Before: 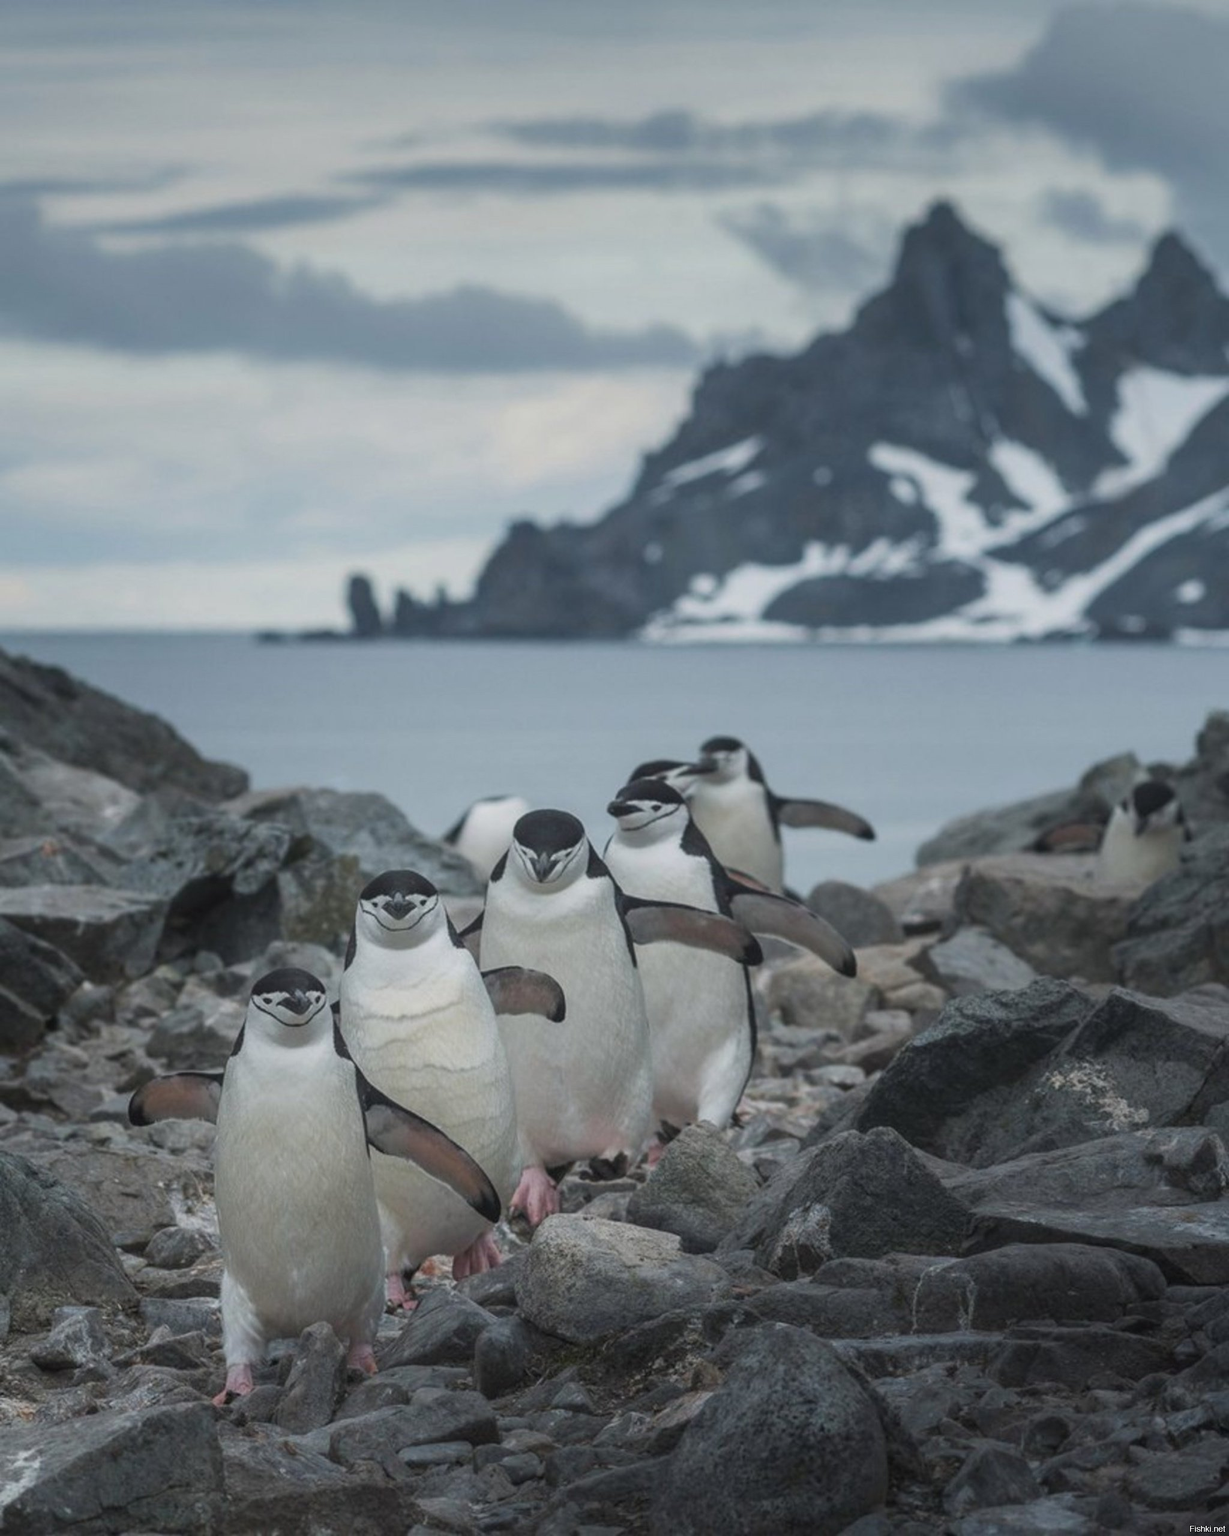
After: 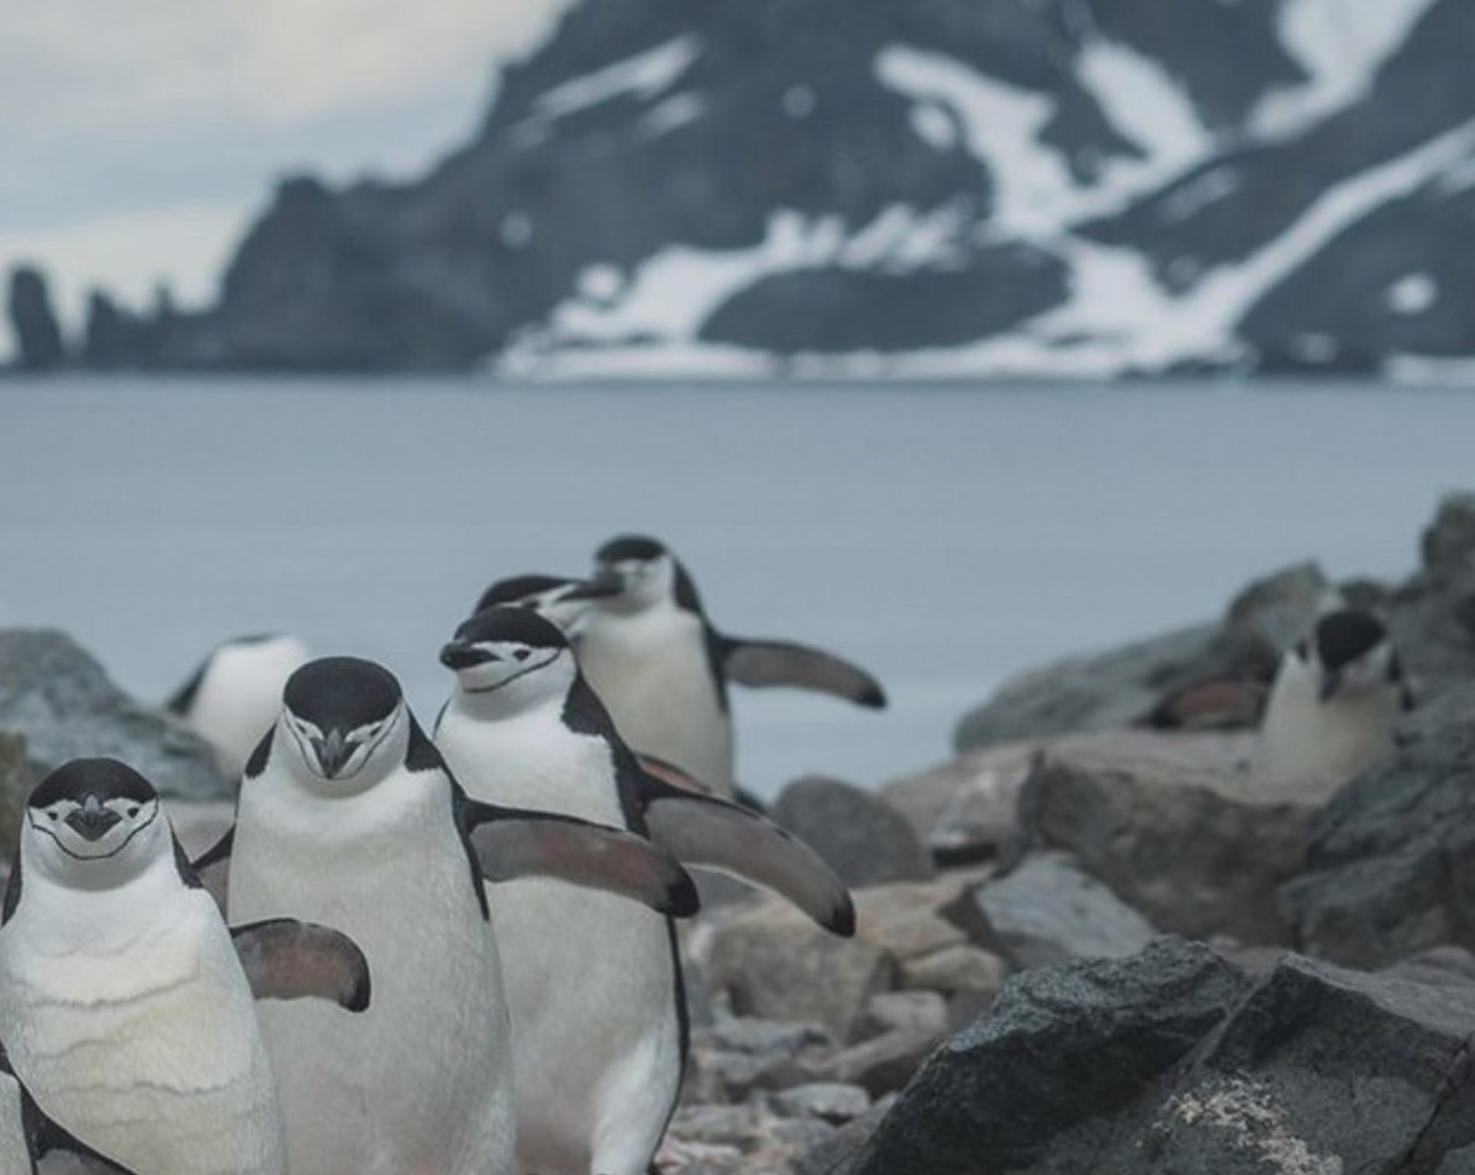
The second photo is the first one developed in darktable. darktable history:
sharpen: amount 0.2
crop and rotate: left 27.938%, top 27.046%, bottom 27.046%
